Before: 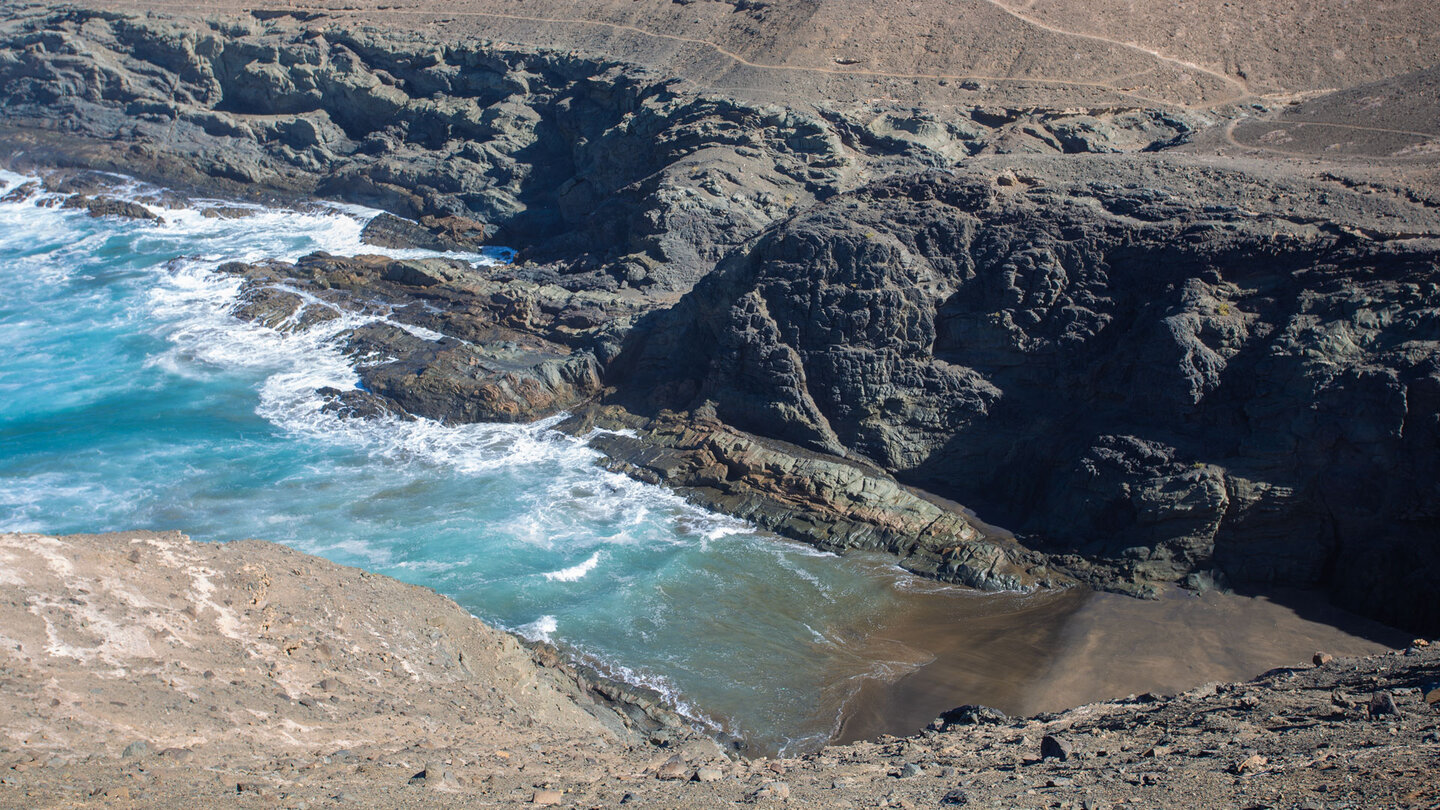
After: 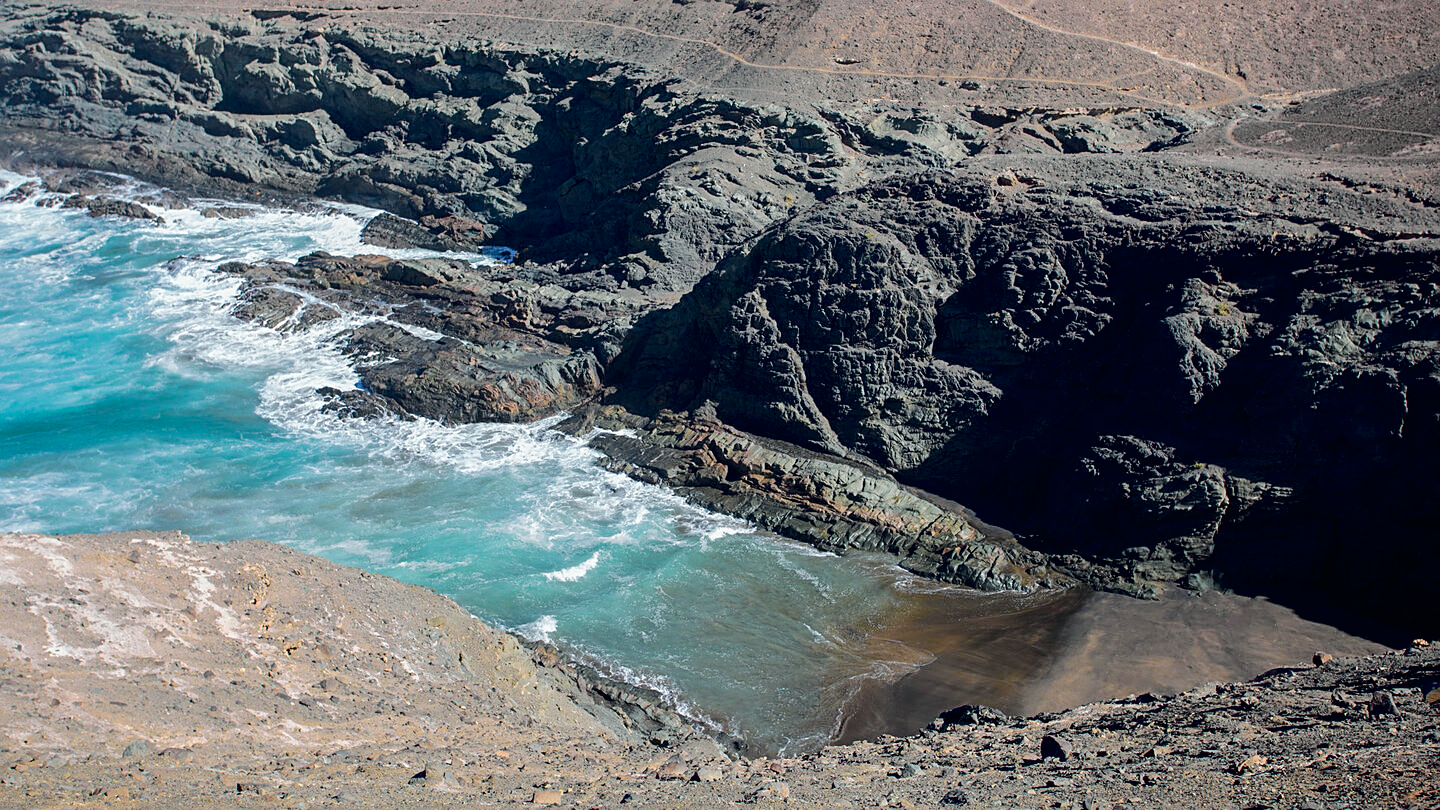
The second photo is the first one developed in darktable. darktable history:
sharpen: on, module defaults
tone curve: curves: ch0 [(0, 0.003) (0.211, 0.174) (0.482, 0.519) (0.843, 0.821) (0.992, 0.971)]; ch1 [(0, 0) (0.276, 0.206) (0.393, 0.364) (0.482, 0.477) (0.506, 0.5) (0.523, 0.523) (0.572, 0.592) (0.635, 0.665) (0.695, 0.759) (1, 1)]; ch2 [(0, 0) (0.438, 0.456) (0.498, 0.497) (0.536, 0.527) (0.562, 0.584) (0.619, 0.602) (0.698, 0.698) (1, 1)], color space Lab, independent channels, preserve colors none
exposure: black level correction 0.011, compensate highlight preservation false
